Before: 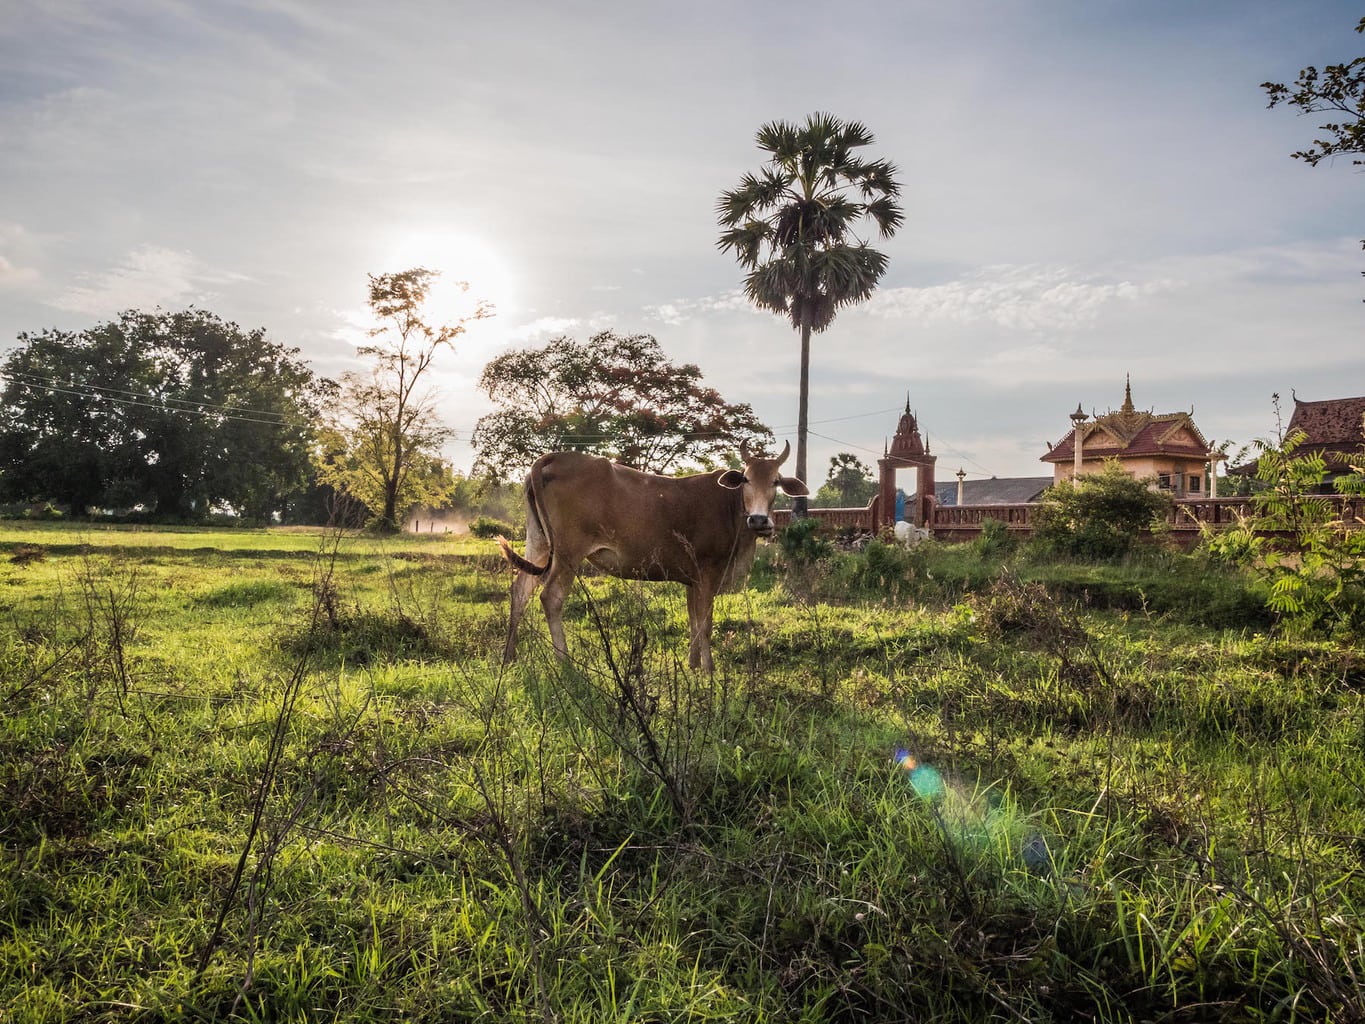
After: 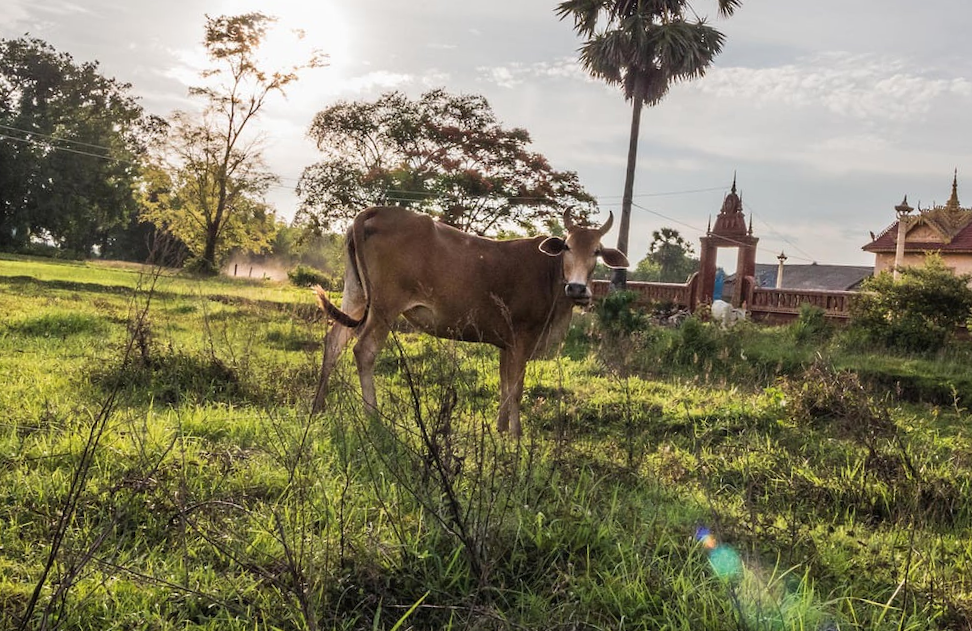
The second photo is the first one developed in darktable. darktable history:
crop and rotate: angle -4.16°, left 9.827%, top 20.679%, right 12.228%, bottom 11.838%
